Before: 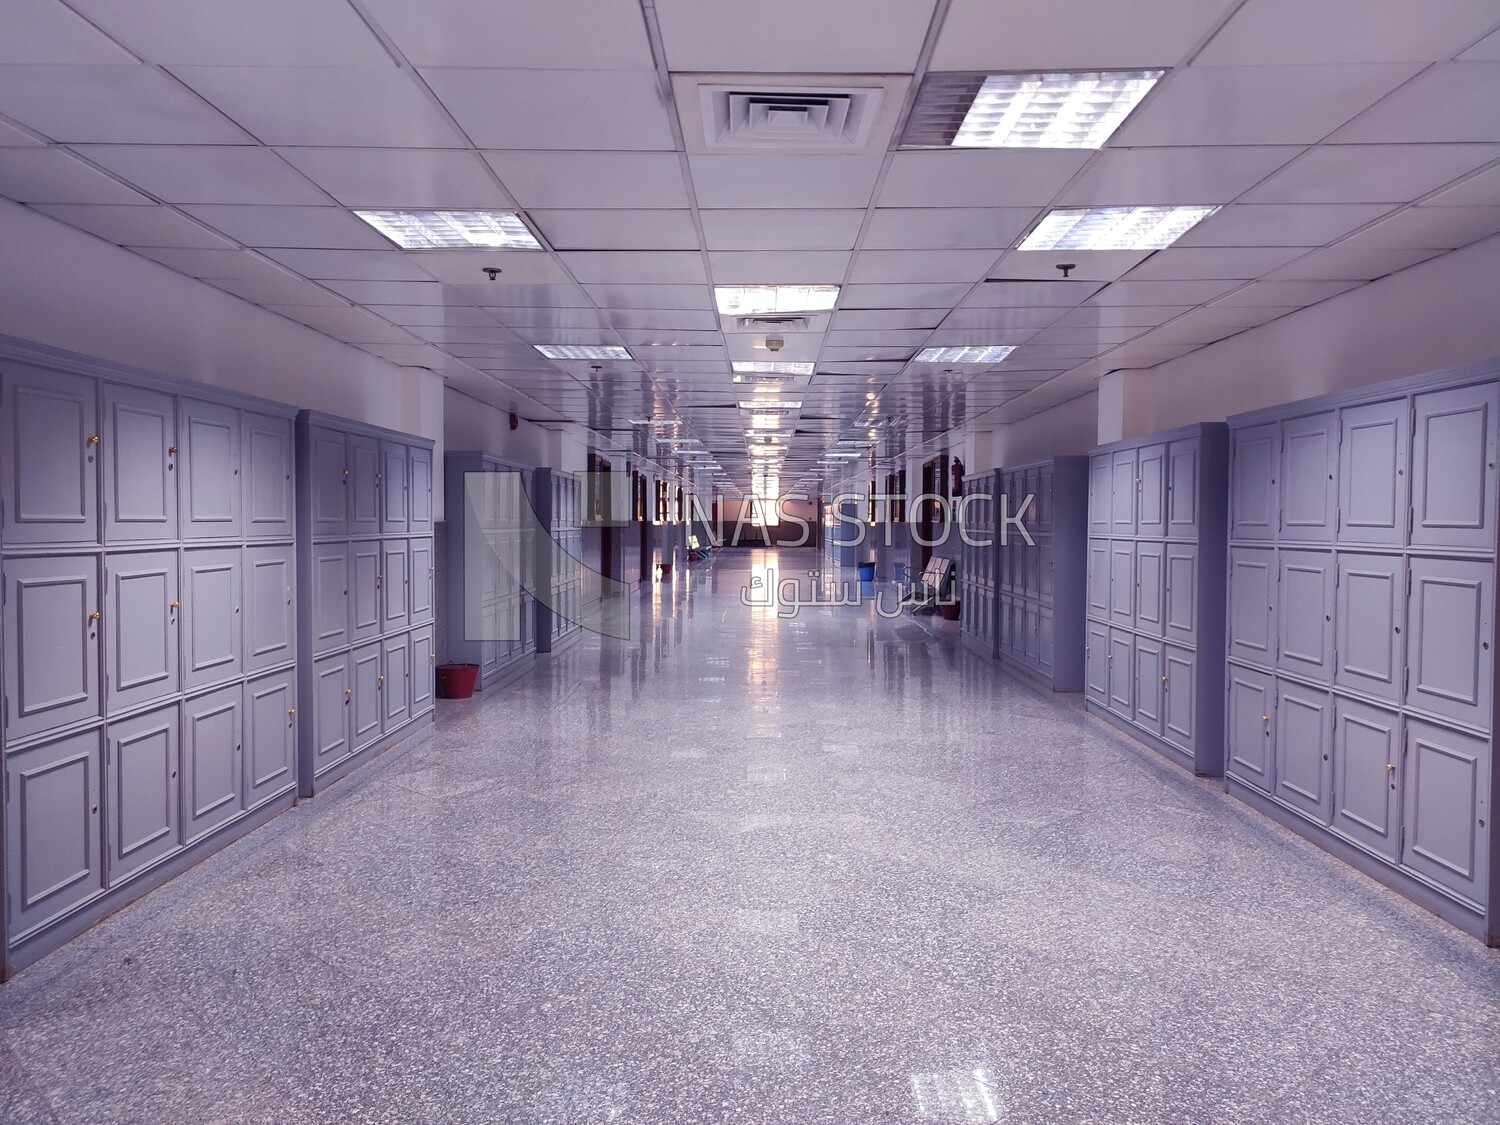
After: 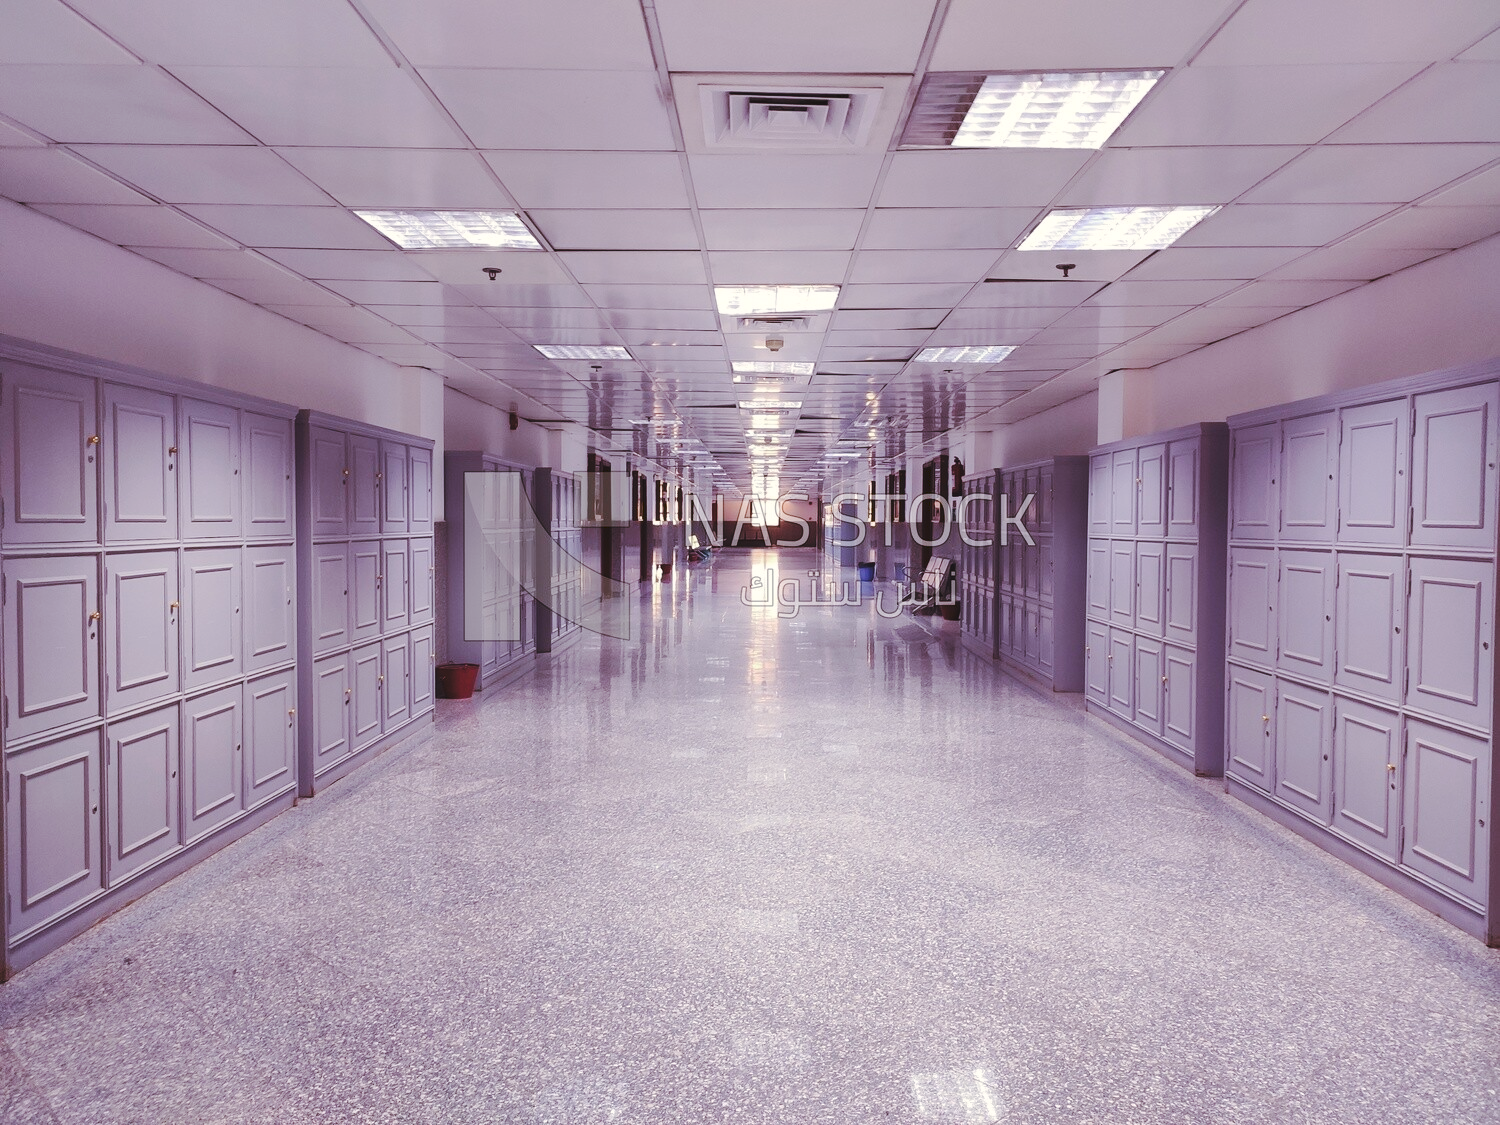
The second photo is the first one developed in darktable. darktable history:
tone curve: curves: ch0 [(0, 0) (0.003, 0.06) (0.011, 0.071) (0.025, 0.085) (0.044, 0.104) (0.069, 0.123) (0.1, 0.146) (0.136, 0.167) (0.177, 0.205) (0.224, 0.248) (0.277, 0.309) (0.335, 0.384) (0.399, 0.467) (0.468, 0.553) (0.543, 0.633) (0.623, 0.698) (0.709, 0.769) (0.801, 0.841) (0.898, 0.912) (1, 1)], preserve colors none
color look up table: target L [94.46, 89.08, 89.27, 86.03, 74.41, 65.79, 67.59, 58.86, 51.73, 43.98, 42.05, 29.84, 3.159, 200.52, 85.51, 80.22, 71.7, 64.44, 59.32, 53.44, 50.28, 51.66, 48.58, 46.18, 40.39, 34.24, 8.98, 97.91, 82.41, 71.37, 67.07, 57.31, 67.86, 49.38, 49.78, 40.86, 35.93, 42.02, 32.42, 34.98, 18.69, 19.16, 6.185, 80.17, 77.14, 72.91, 62.49, 53.46, 31.86], target a [-10.58, -36.25, -32.9, -58.53, -15.26, -22.18, -47.4, -60.54, -7.648, -29.55, -33.21, -16.22, -4.47, 0, -5.379, 21.14, 21.4, 53.12, 54.27, 42.09, 17.98, 59.02, 71.2, 30.91, 20.88, 52.24, 17.09, 0.373, 28.71, 8.068, 1.431, 74.5, 49.37, 23.35, 60.64, 20.68, 43.06, 56.93, 2.938, 39.06, 19.55, 39.59, 3.461, 1.52, -45.3, -26.07, -20.05, -13.19, -20.59], target b [34.44, 56.08, 19.27, 25.43, 28.18, 62.62, 6.171, 51.36, 13.44, 43.8, 18.34, 42.13, 4.919, 0, 70.61, 20.16, 49.05, 22.43, 65.4, 55.08, 53.83, 7.646, 66.66, 6.32, 38.1, 42.21, 14.96, 5.147, -17.62, -32.53, 1.602, -20.94, -39.44, -18.79, -27.38, -55.4, -5.828, -48.33, 3.556, -65.9, 7.71, -30.71, -12.17, -16.08, -12.53, -32.31, -7.446, -34.76, -3.203], num patches 49
